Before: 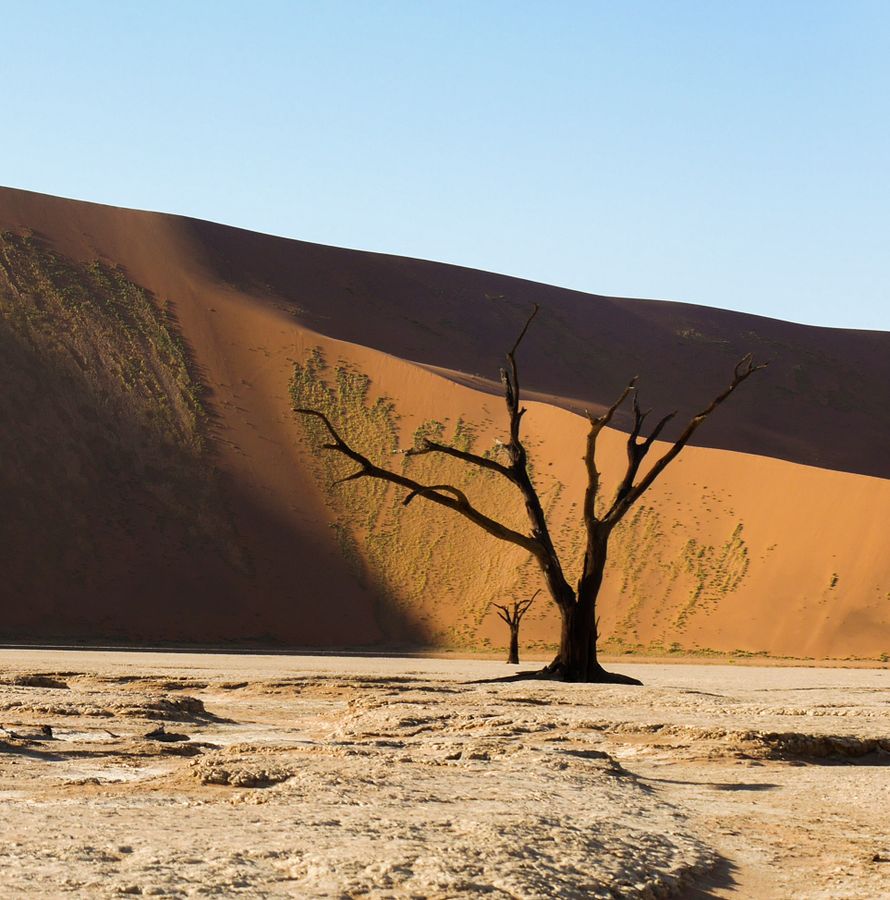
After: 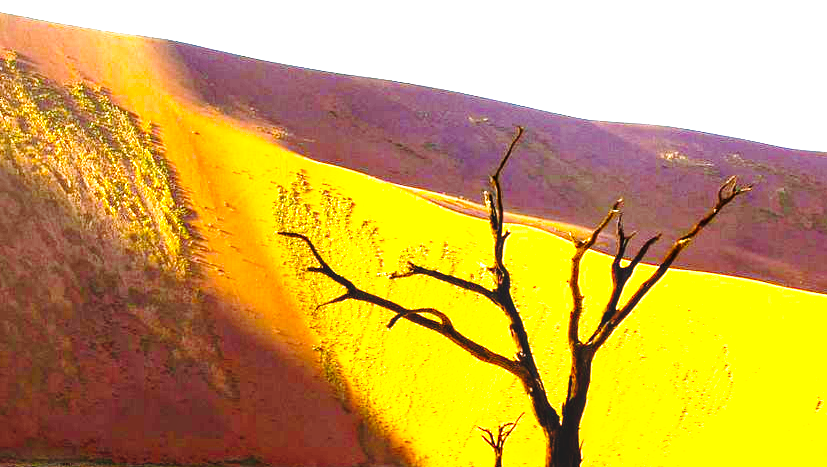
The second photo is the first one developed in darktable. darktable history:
crop: left 1.808%, top 19.676%, right 5.211%, bottom 28.336%
local contrast: on, module defaults
exposure: black level correction 0.001, exposure 2.001 EV, compensate exposure bias true, compensate highlight preservation false
color balance rgb: perceptual saturation grading › global saturation 31.152%, perceptual brilliance grading › global brilliance 15.684%, perceptual brilliance grading › shadows -34.383%, global vibrance 45.093%
base curve: curves: ch0 [(0, 0) (0.04, 0.03) (0.133, 0.232) (0.448, 0.748) (0.843, 0.968) (1, 1)], preserve colors none
